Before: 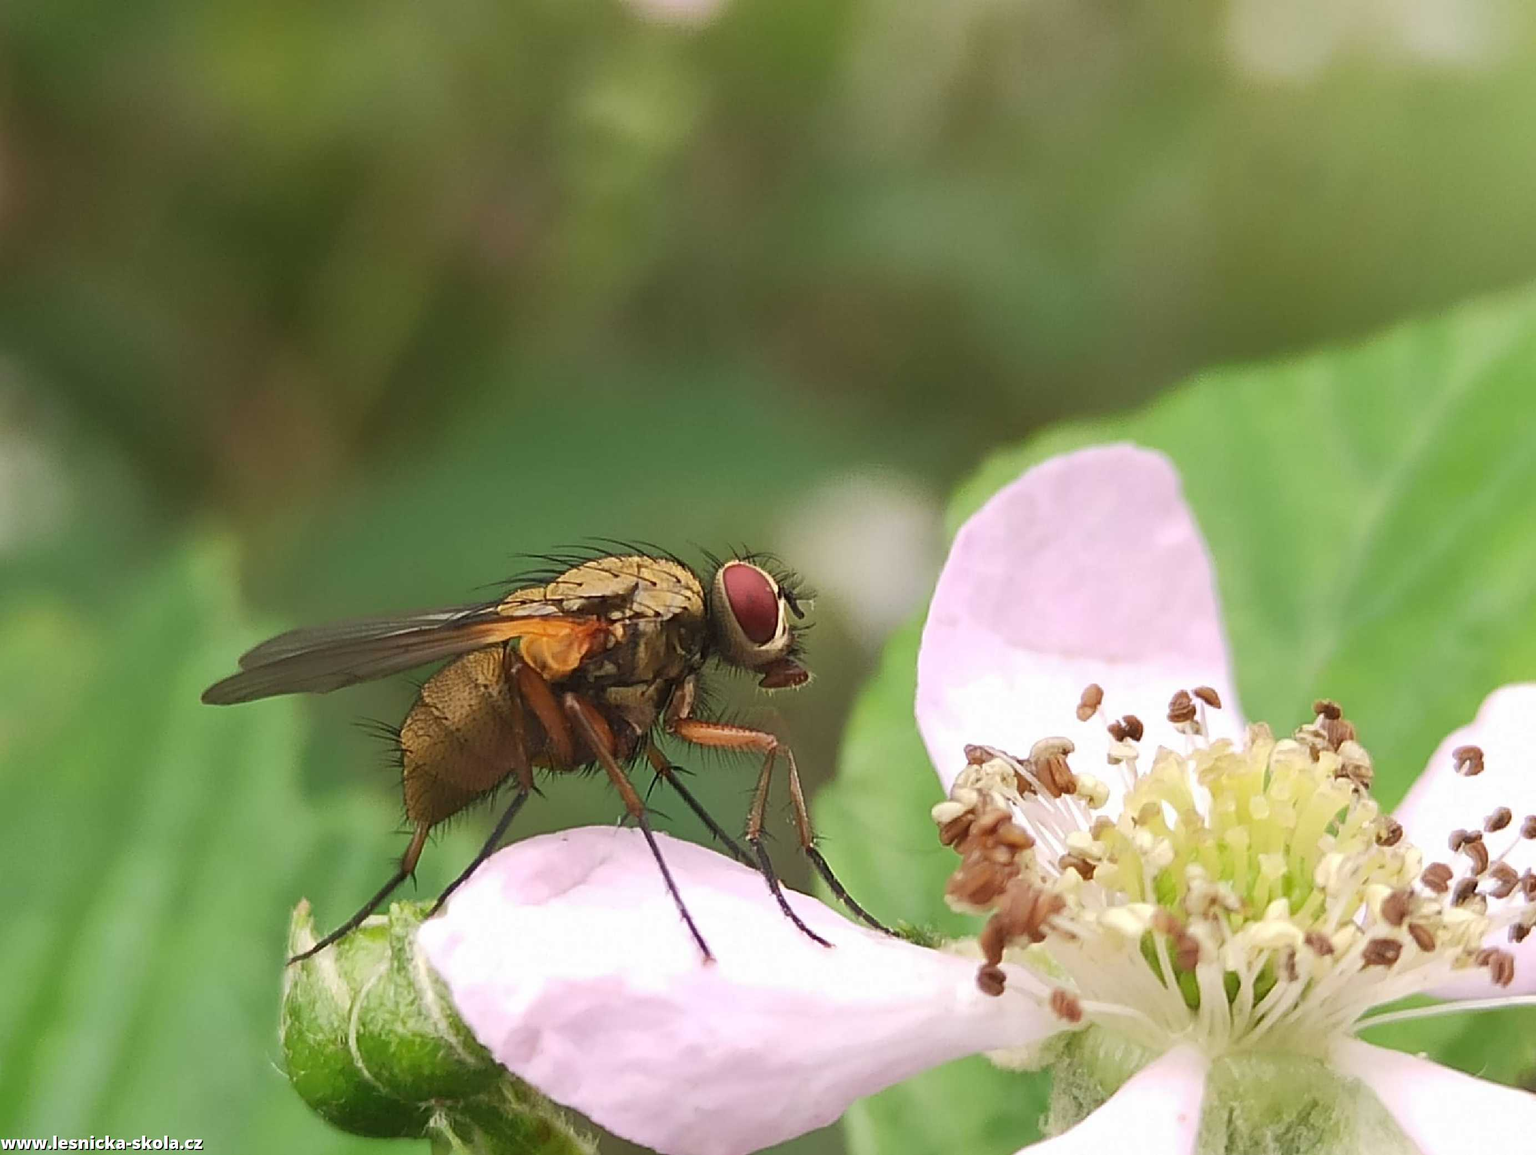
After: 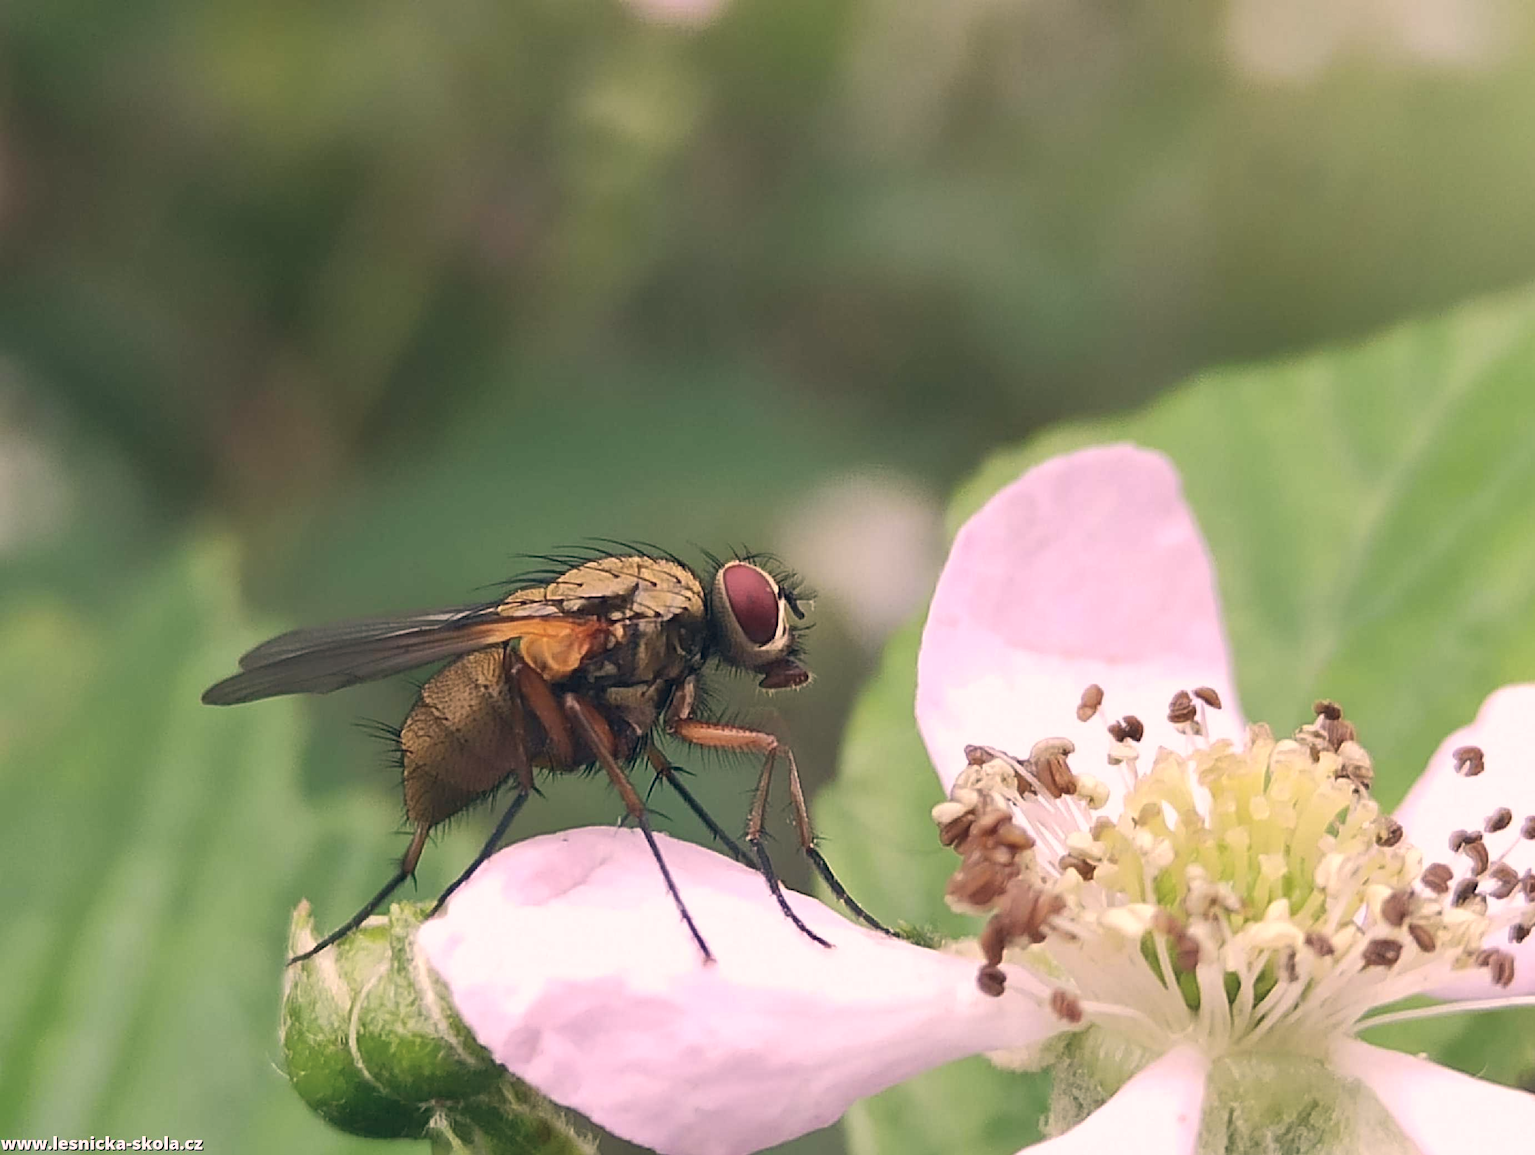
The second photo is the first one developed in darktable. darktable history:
color correction: highlights a* 13.88, highlights b* 5.75, shadows a* -6.33, shadows b* -15.14, saturation 0.842
